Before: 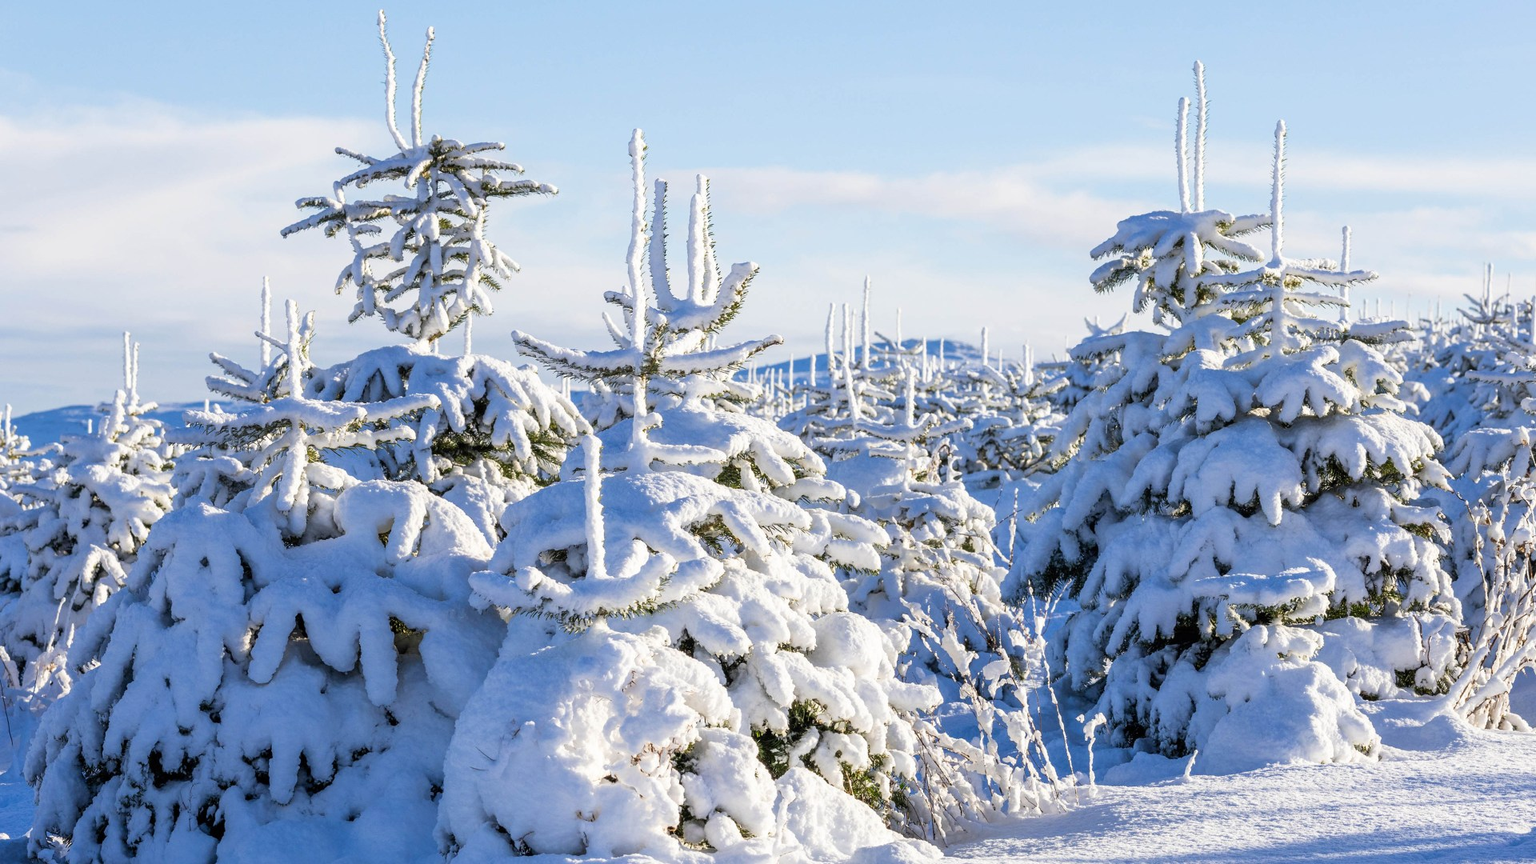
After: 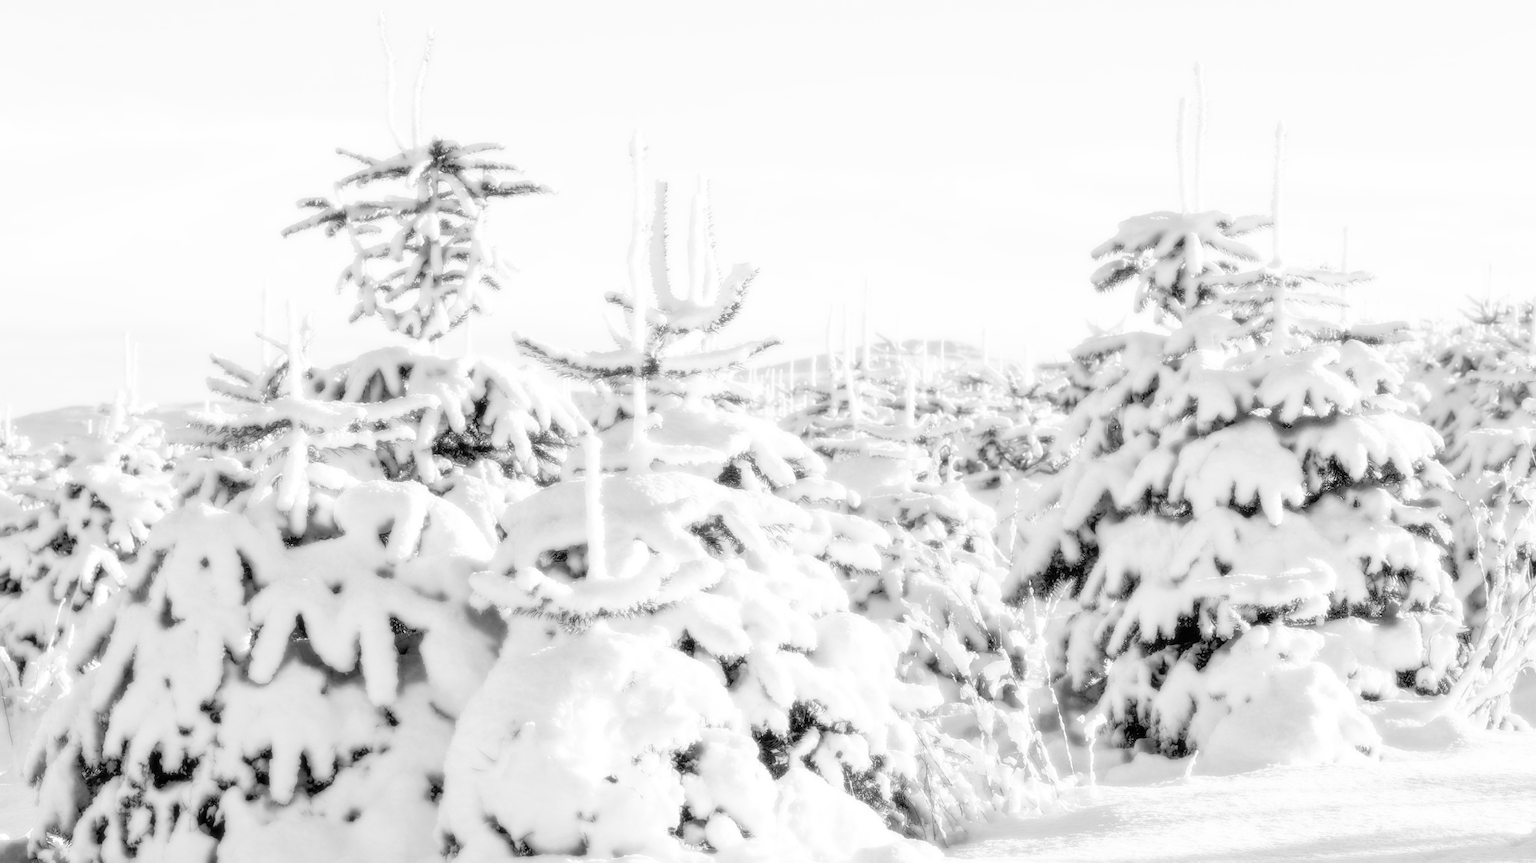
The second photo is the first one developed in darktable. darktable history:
color calibration: output gray [0.18, 0.41, 0.41, 0], gray › normalize channels true, illuminant same as pipeline (D50), adaptation XYZ, x 0.346, y 0.359, gamut compression 0
color zones: curves: ch0 [(0.002, 0.589) (0.107, 0.484) (0.146, 0.249) (0.217, 0.352) (0.309, 0.525) (0.39, 0.404) (0.455, 0.169) (0.597, 0.055) (0.724, 0.212) (0.775, 0.691) (0.869, 0.571) (1, 0.587)]; ch1 [(0, 0) (0.143, 0) (0.286, 0) (0.429, 0) (0.571, 0) (0.714, 0) (0.857, 0)]
bloom: size 0%, threshold 54.82%, strength 8.31%
tone equalizer: -7 EV 0.15 EV, -6 EV 0.6 EV, -5 EV 1.15 EV, -4 EV 1.33 EV, -3 EV 1.15 EV, -2 EV 0.6 EV, -1 EV 0.15 EV, mask exposure compensation -0.5 EV
